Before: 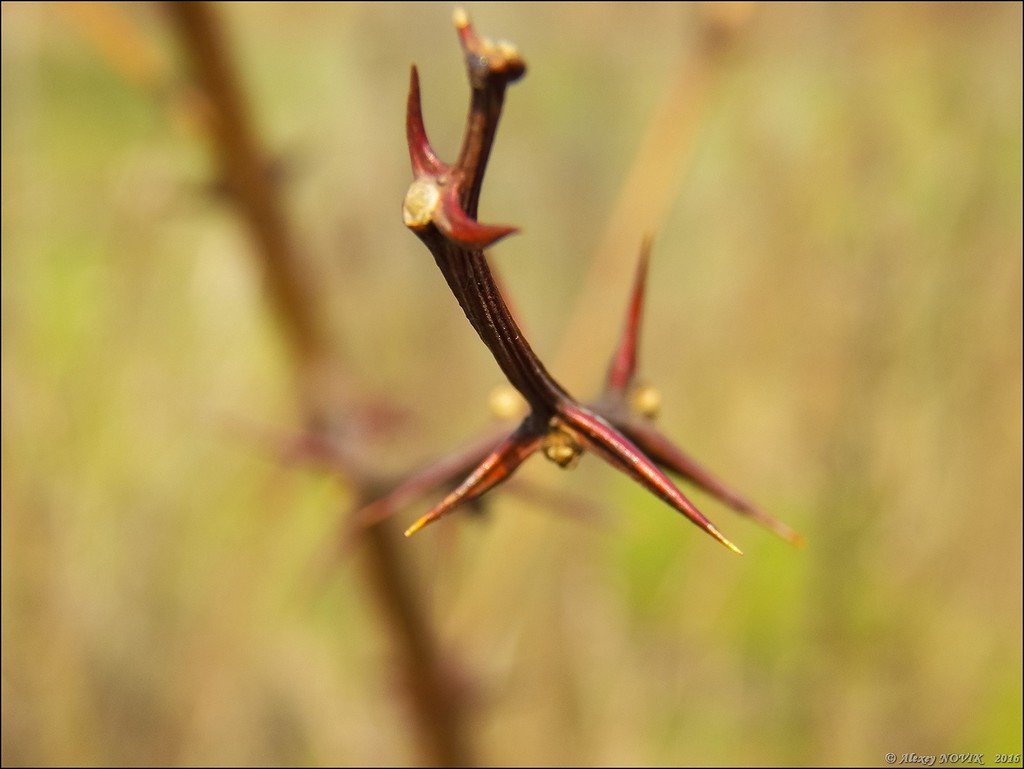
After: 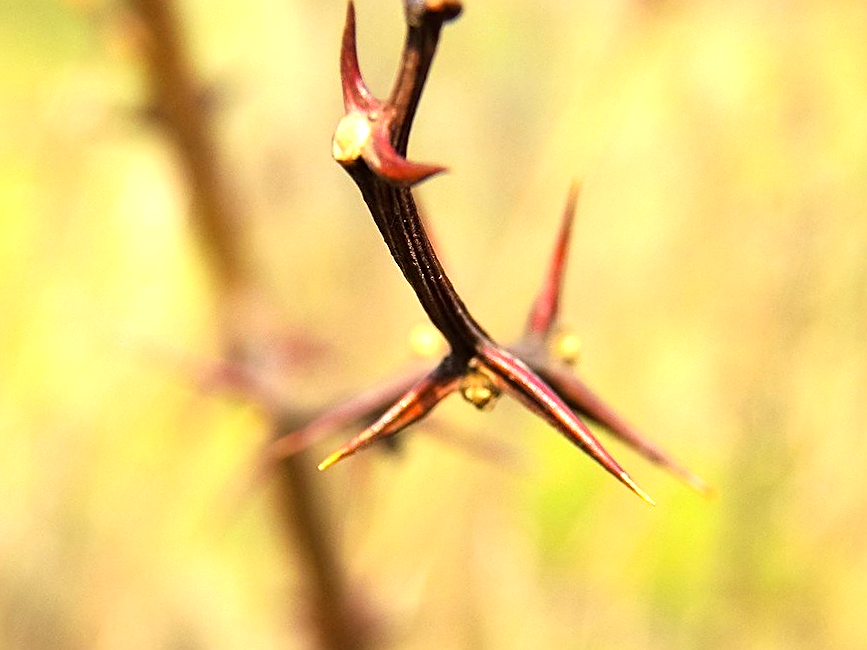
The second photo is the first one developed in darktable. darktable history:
crop and rotate: angle -2.85°, left 5.063%, top 5.225%, right 4.751%, bottom 4.721%
tone equalizer: -8 EV -1.09 EV, -7 EV -0.996 EV, -6 EV -0.904 EV, -5 EV -0.553 EV, -3 EV 0.572 EV, -2 EV 0.841 EV, -1 EV 1.01 EV, +0 EV 1.06 EV, mask exposure compensation -0.496 EV
sharpen: on, module defaults
contrast brightness saturation: contrast 0.103, brightness 0.01, saturation 0.024
